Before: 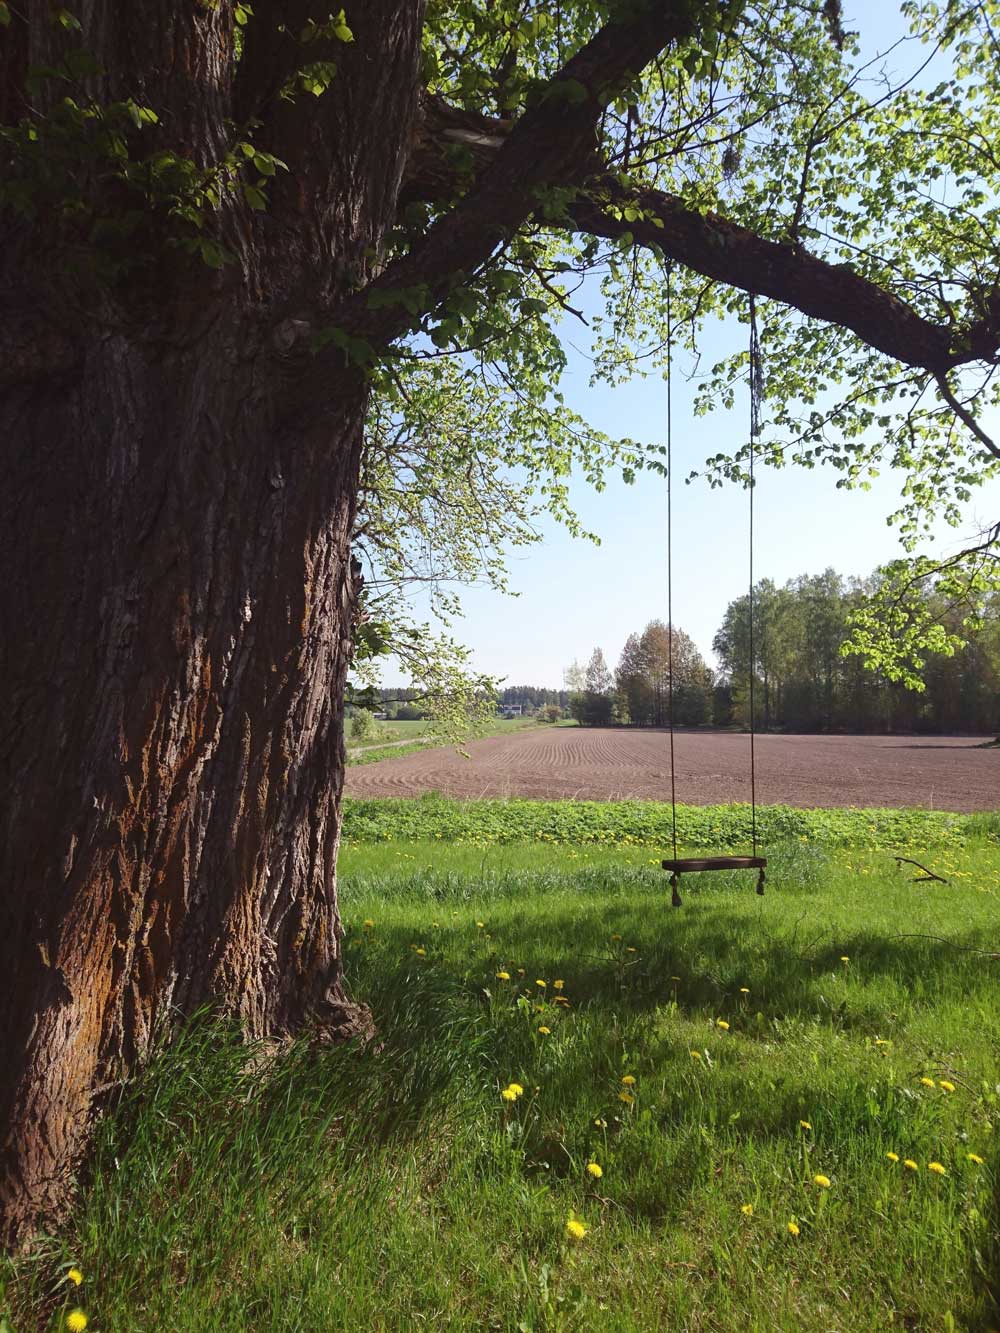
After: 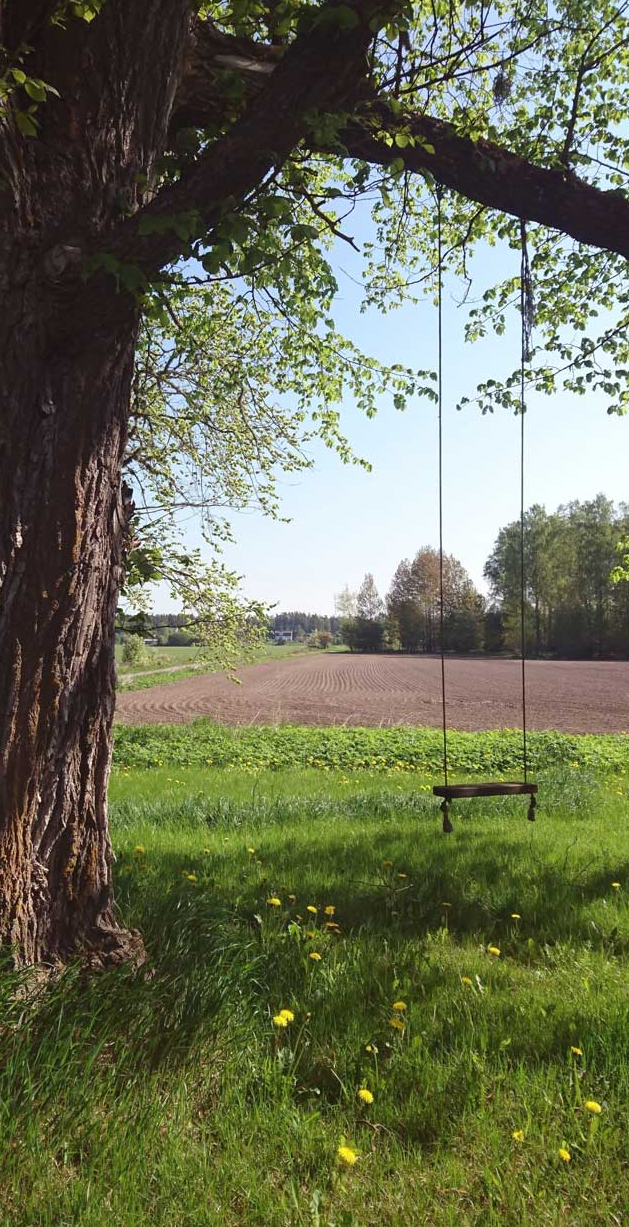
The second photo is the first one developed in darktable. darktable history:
crop and rotate: left 22.912%, top 5.621%, right 14.118%, bottom 2.326%
